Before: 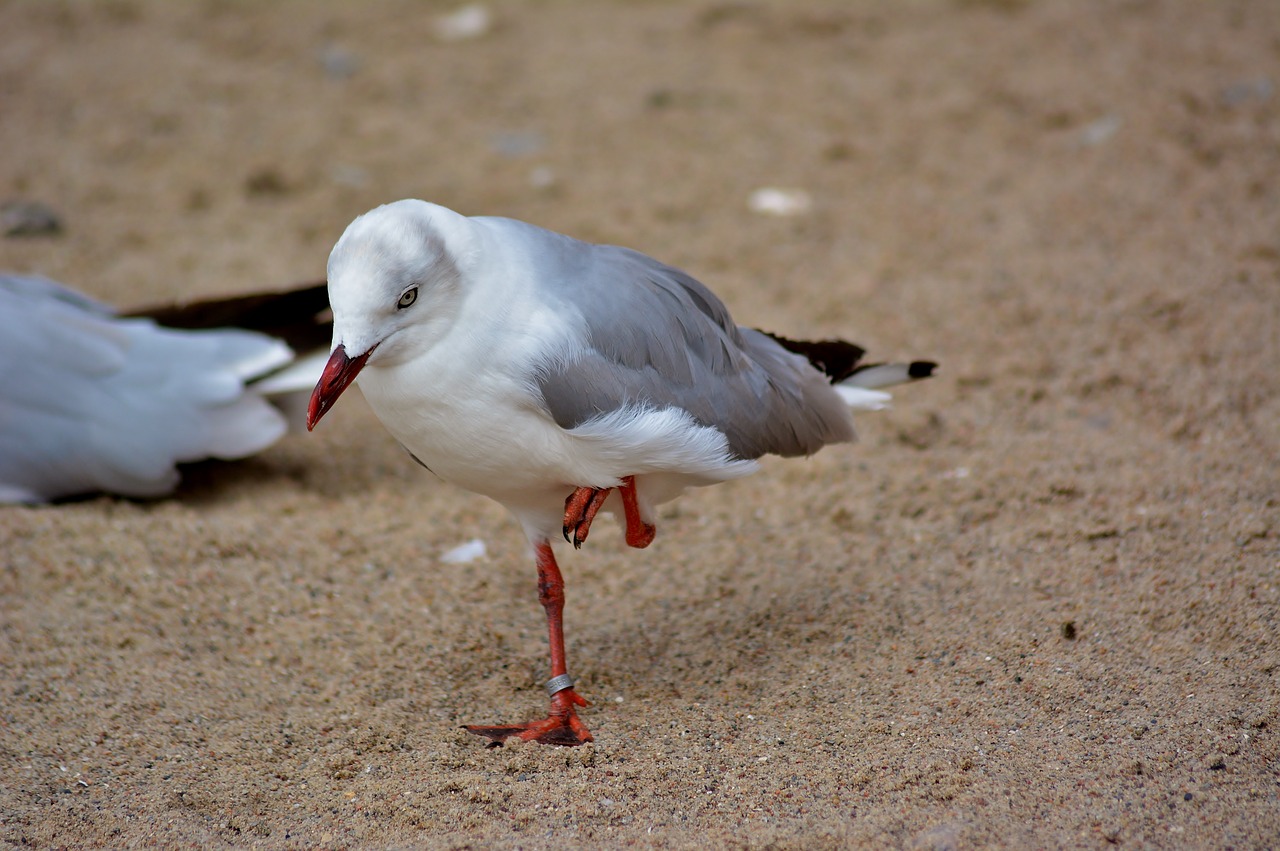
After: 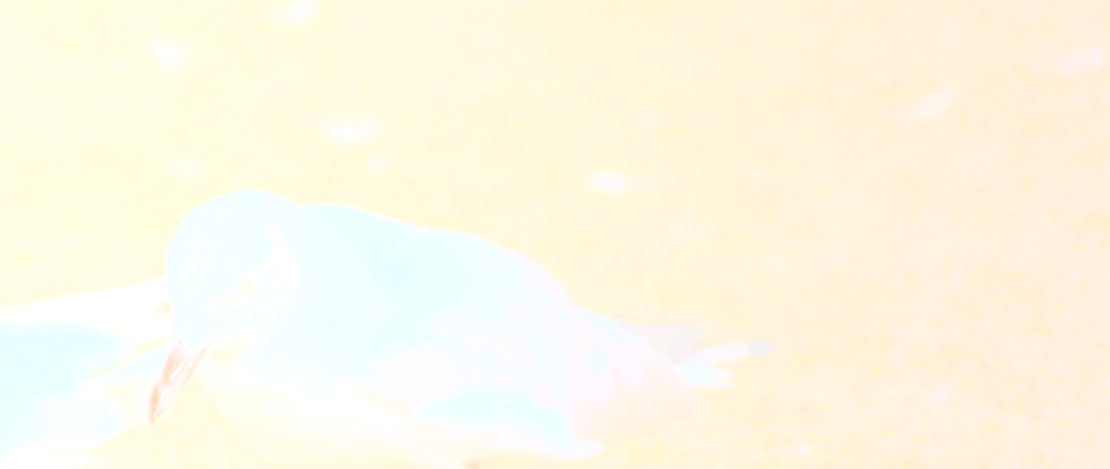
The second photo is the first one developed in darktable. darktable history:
velvia: on, module defaults
bloom: size 85%, threshold 5%, strength 85%
sharpen: radius 1.4, amount 1.25, threshold 0.7
color zones: curves: ch0 [(0, 0.5) (0.125, 0.4) (0.25, 0.5) (0.375, 0.4) (0.5, 0.4) (0.625, 0.6) (0.75, 0.6) (0.875, 0.5)]; ch1 [(0, 0.4) (0.125, 0.5) (0.25, 0.4) (0.375, 0.4) (0.5, 0.4) (0.625, 0.4) (0.75, 0.5) (0.875, 0.4)]; ch2 [(0, 0.6) (0.125, 0.5) (0.25, 0.5) (0.375, 0.6) (0.5, 0.6) (0.625, 0.5) (0.75, 0.5) (0.875, 0.5)]
crop and rotate: left 11.812%, bottom 42.776%
rotate and perspective: rotation -1.42°, crop left 0.016, crop right 0.984, crop top 0.035, crop bottom 0.965
